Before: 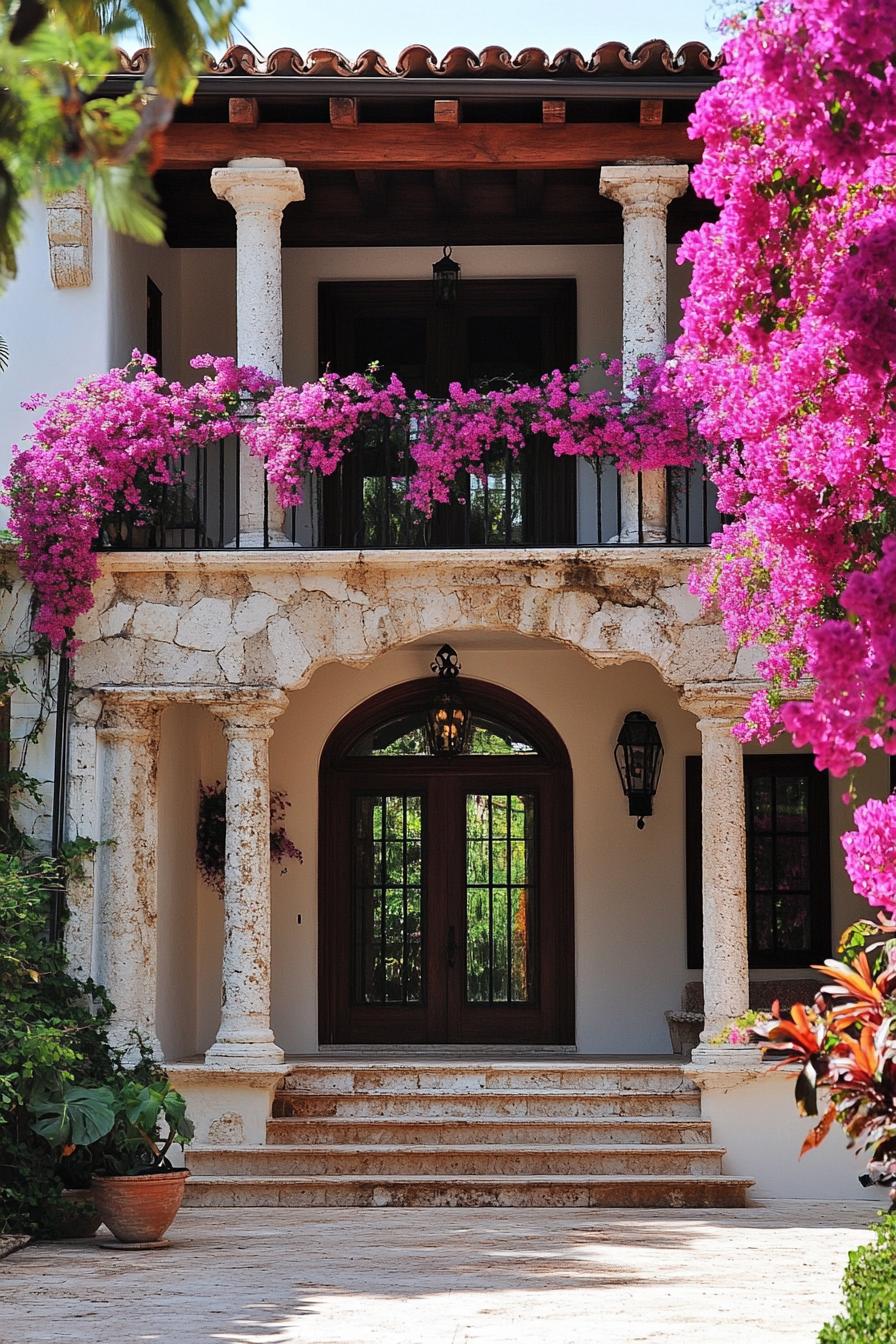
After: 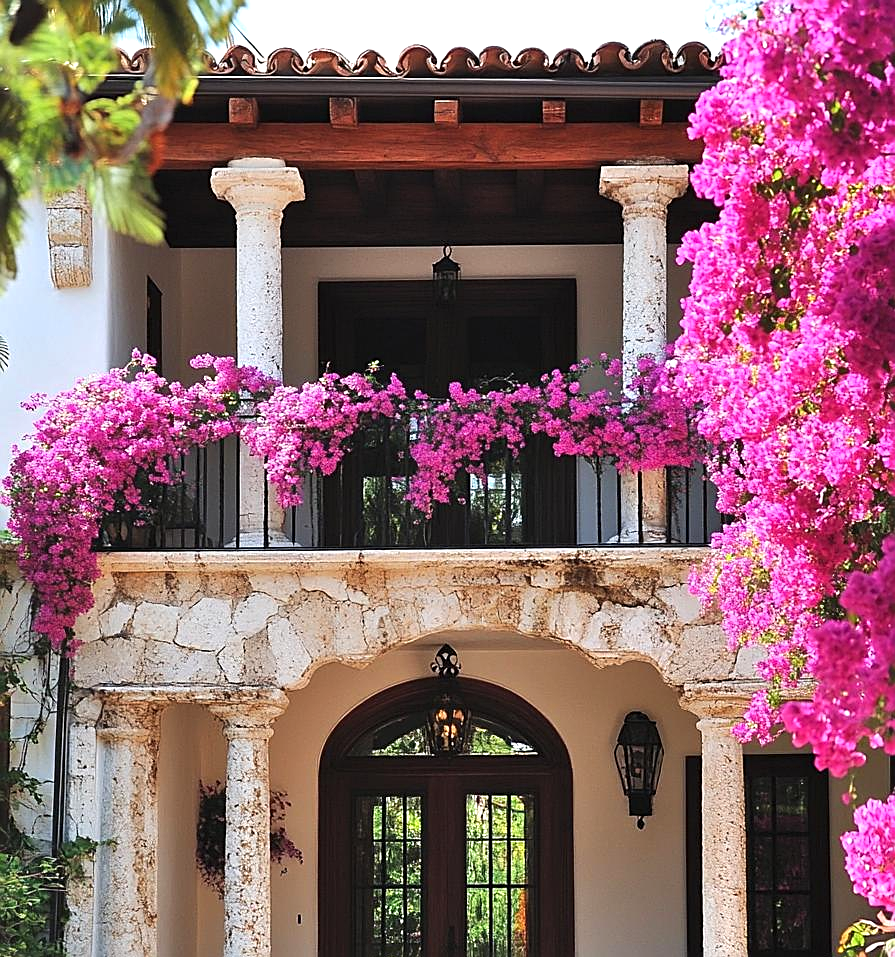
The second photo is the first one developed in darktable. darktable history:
exposure: black level correction -0.002, exposure 0.546 EV, compensate highlight preservation false
sharpen: on, module defaults
crop: right 0%, bottom 28.745%
tone equalizer: edges refinement/feathering 500, mask exposure compensation -1.57 EV, preserve details no
